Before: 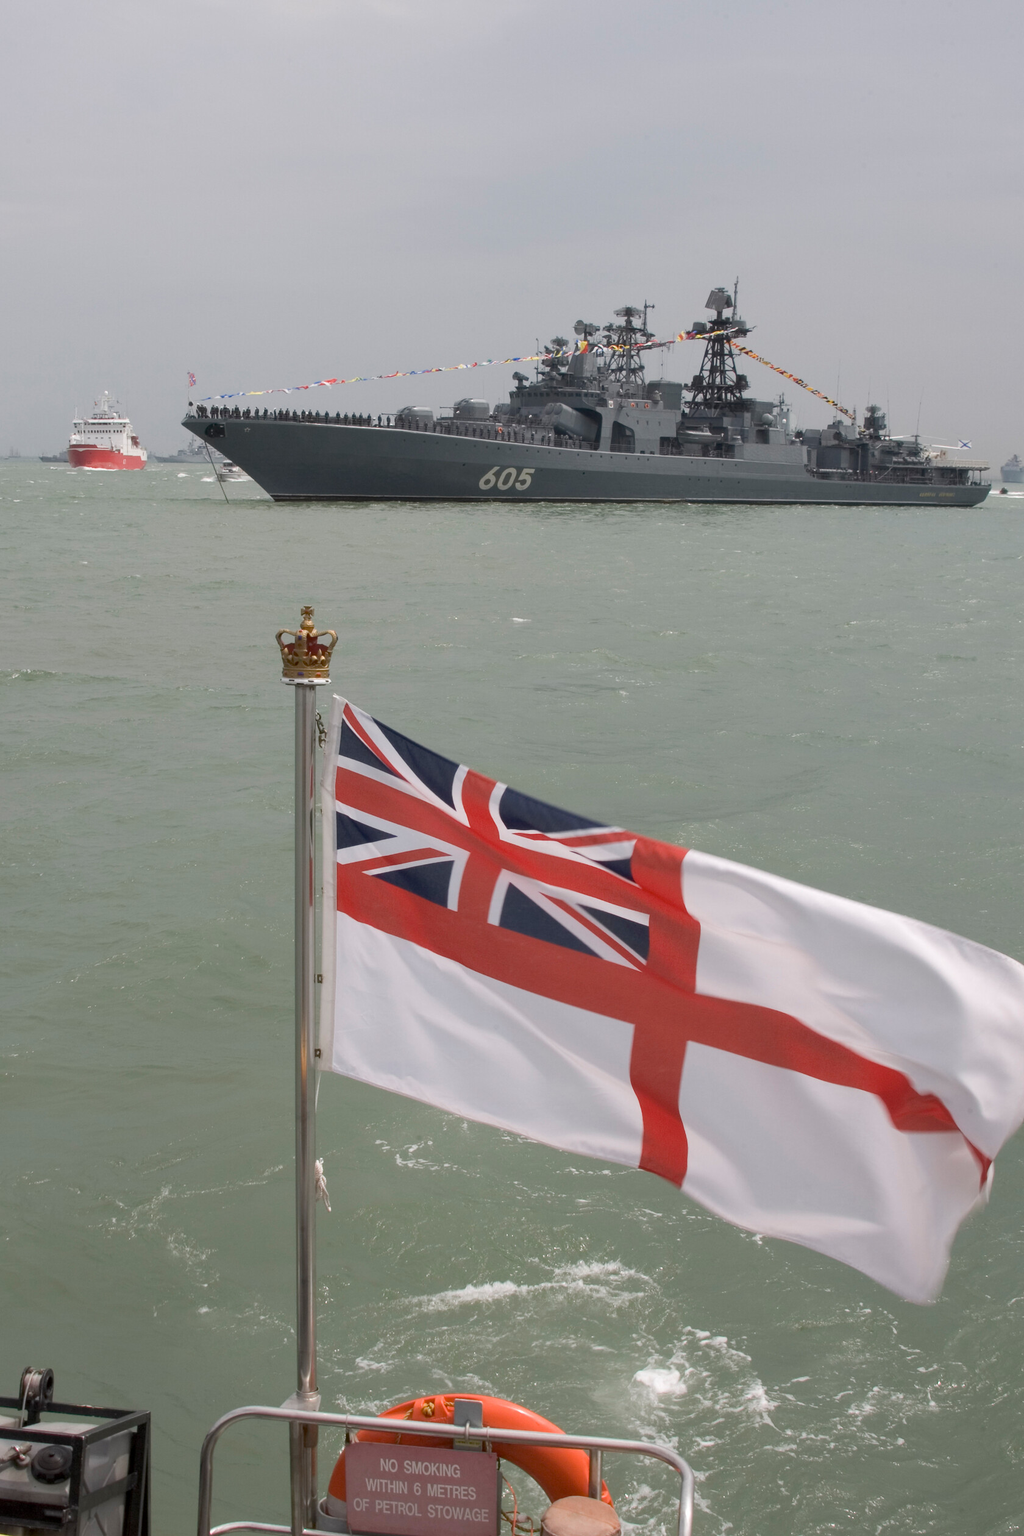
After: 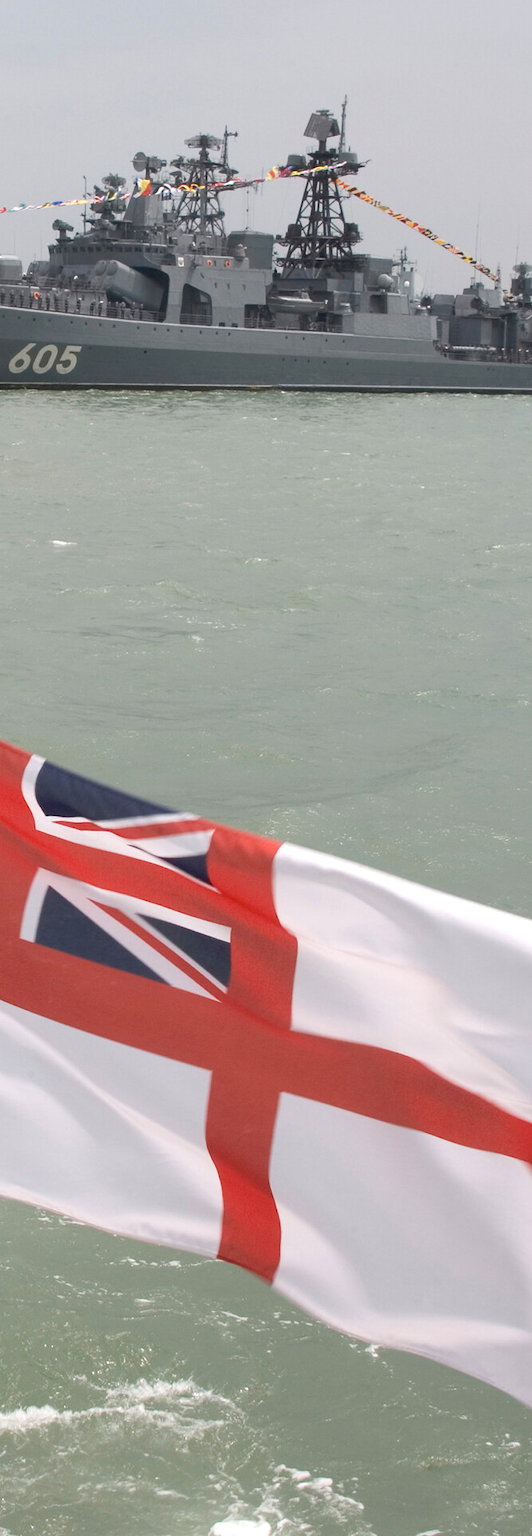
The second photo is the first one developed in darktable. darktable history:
exposure: black level correction 0, exposure 0.398 EV, compensate highlight preservation false
crop: left 46.155%, top 13.255%, right 13.942%, bottom 10.058%
